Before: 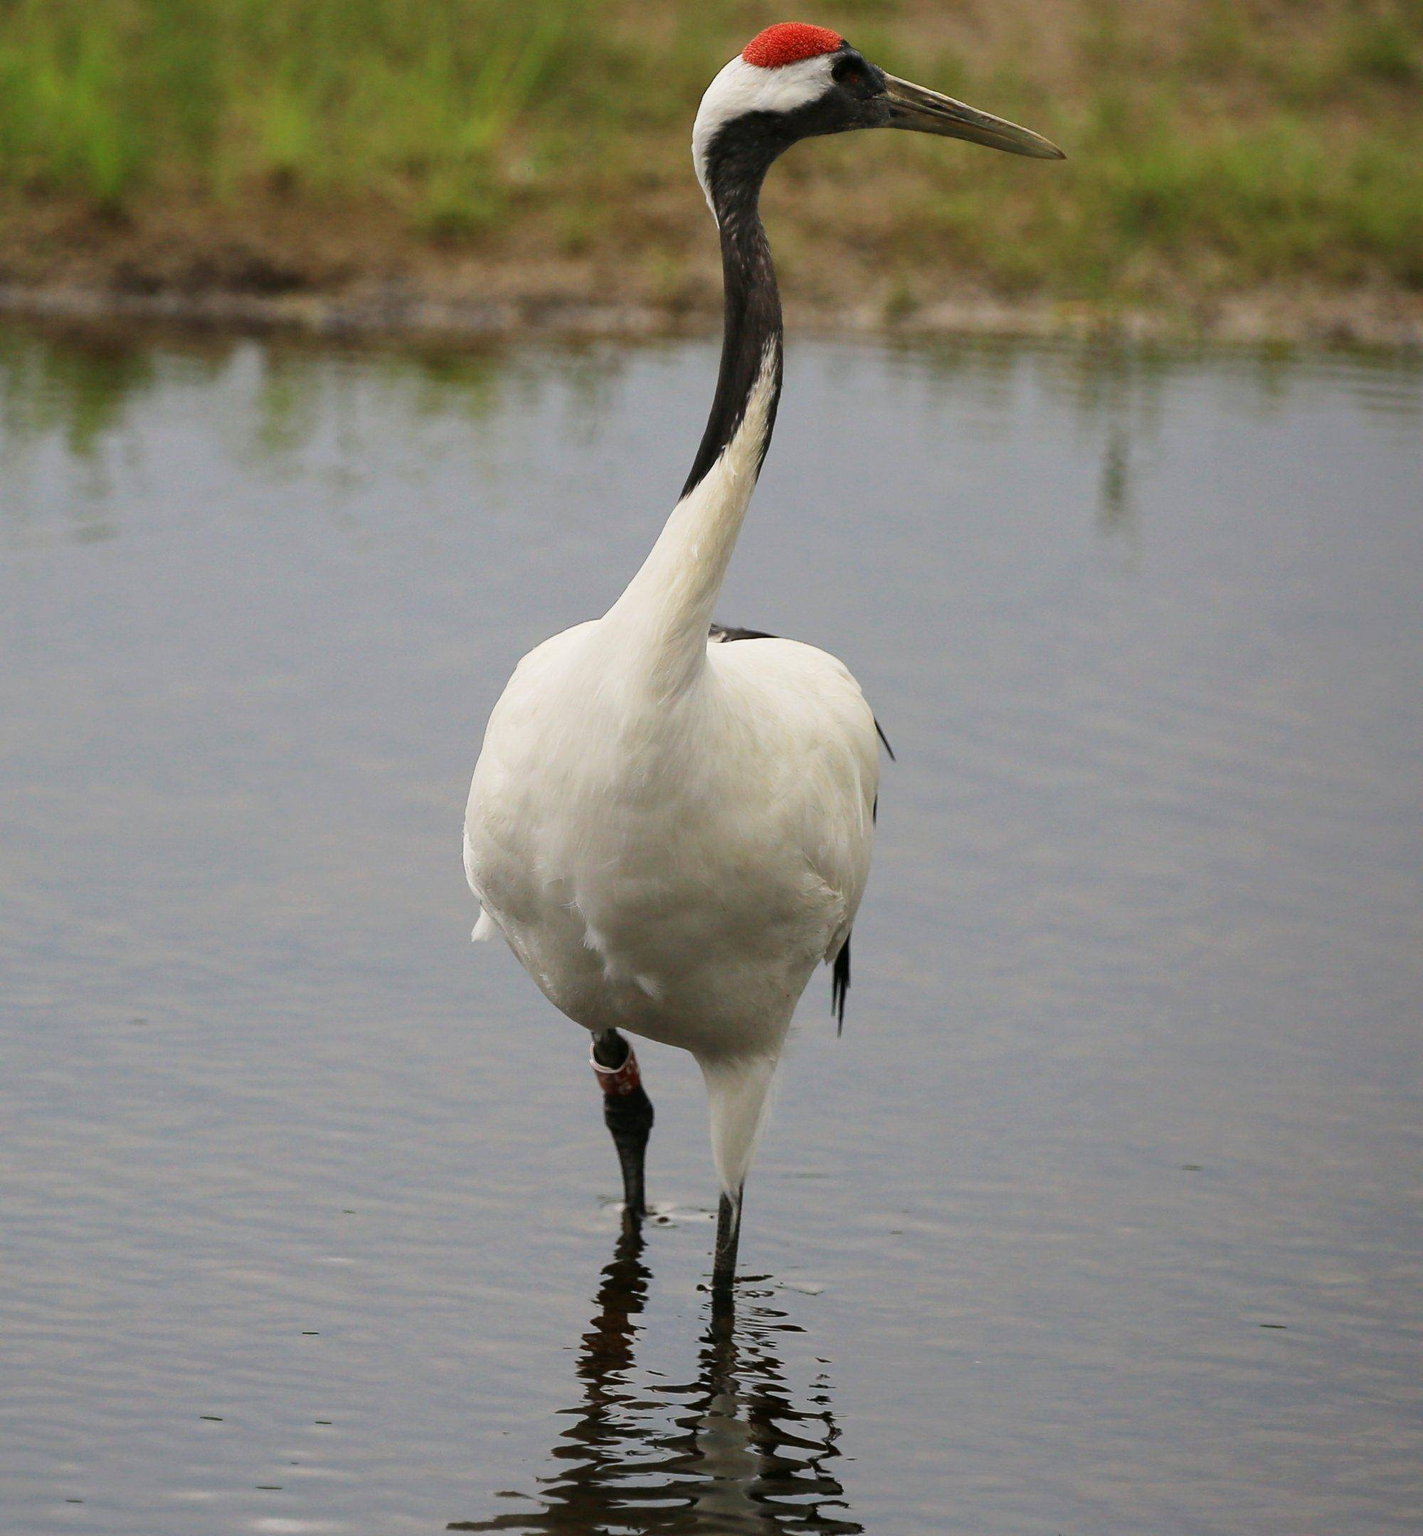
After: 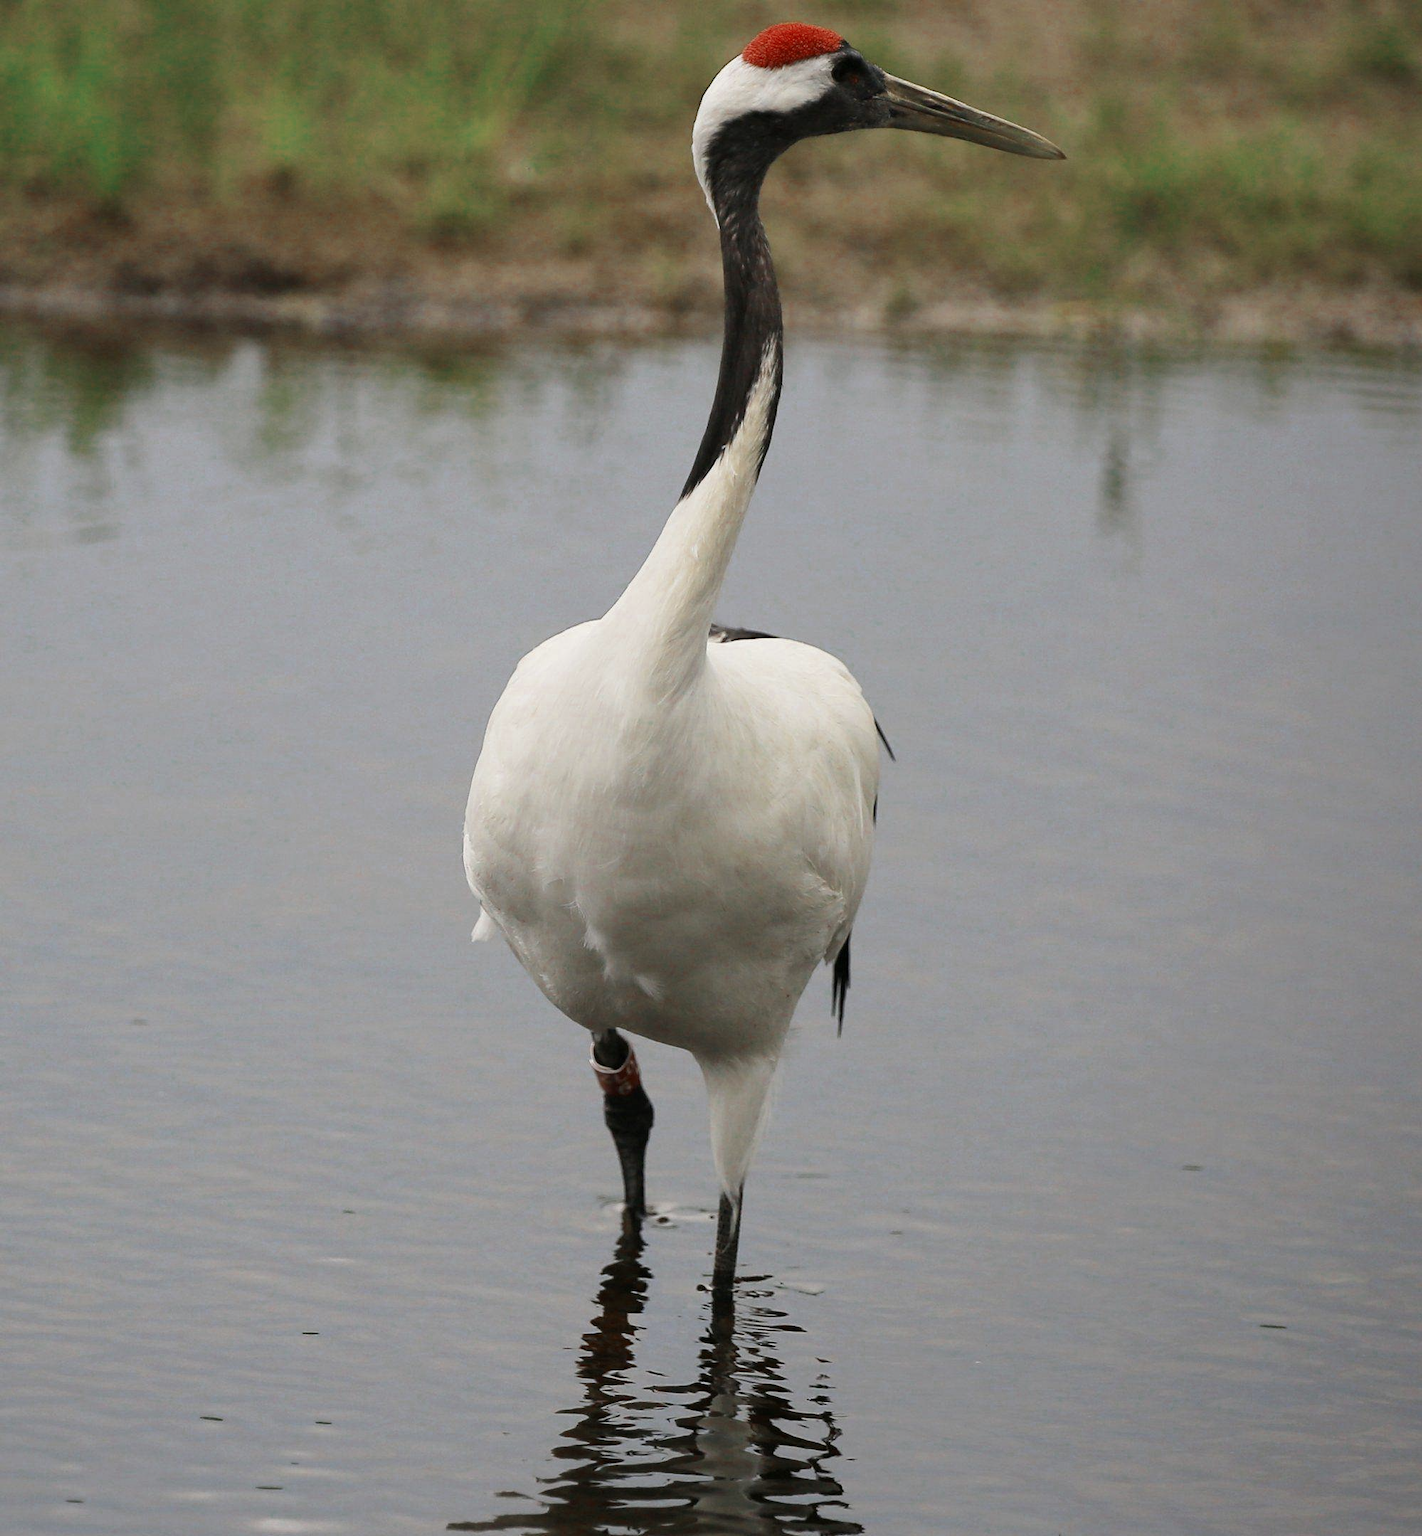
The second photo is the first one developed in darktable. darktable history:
color zones: curves: ch0 [(0, 0.5) (0.125, 0.4) (0.25, 0.5) (0.375, 0.4) (0.5, 0.4) (0.625, 0.6) (0.75, 0.6) (0.875, 0.5)]; ch1 [(0, 0.35) (0.125, 0.45) (0.25, 0.35) (0.375, 0.35) (0.5, 0.35) (0.625, 0.35) (0.75, 0.45) (0.875, 0.35)]; ch2 [(0, 0.6) (0.125, 0.5) (0.25, 0.5) (0.375, 0.6) (0.5, 0.6) (0.625, 0.5) (0.75, 0.5) (0.875, 0.5)]
